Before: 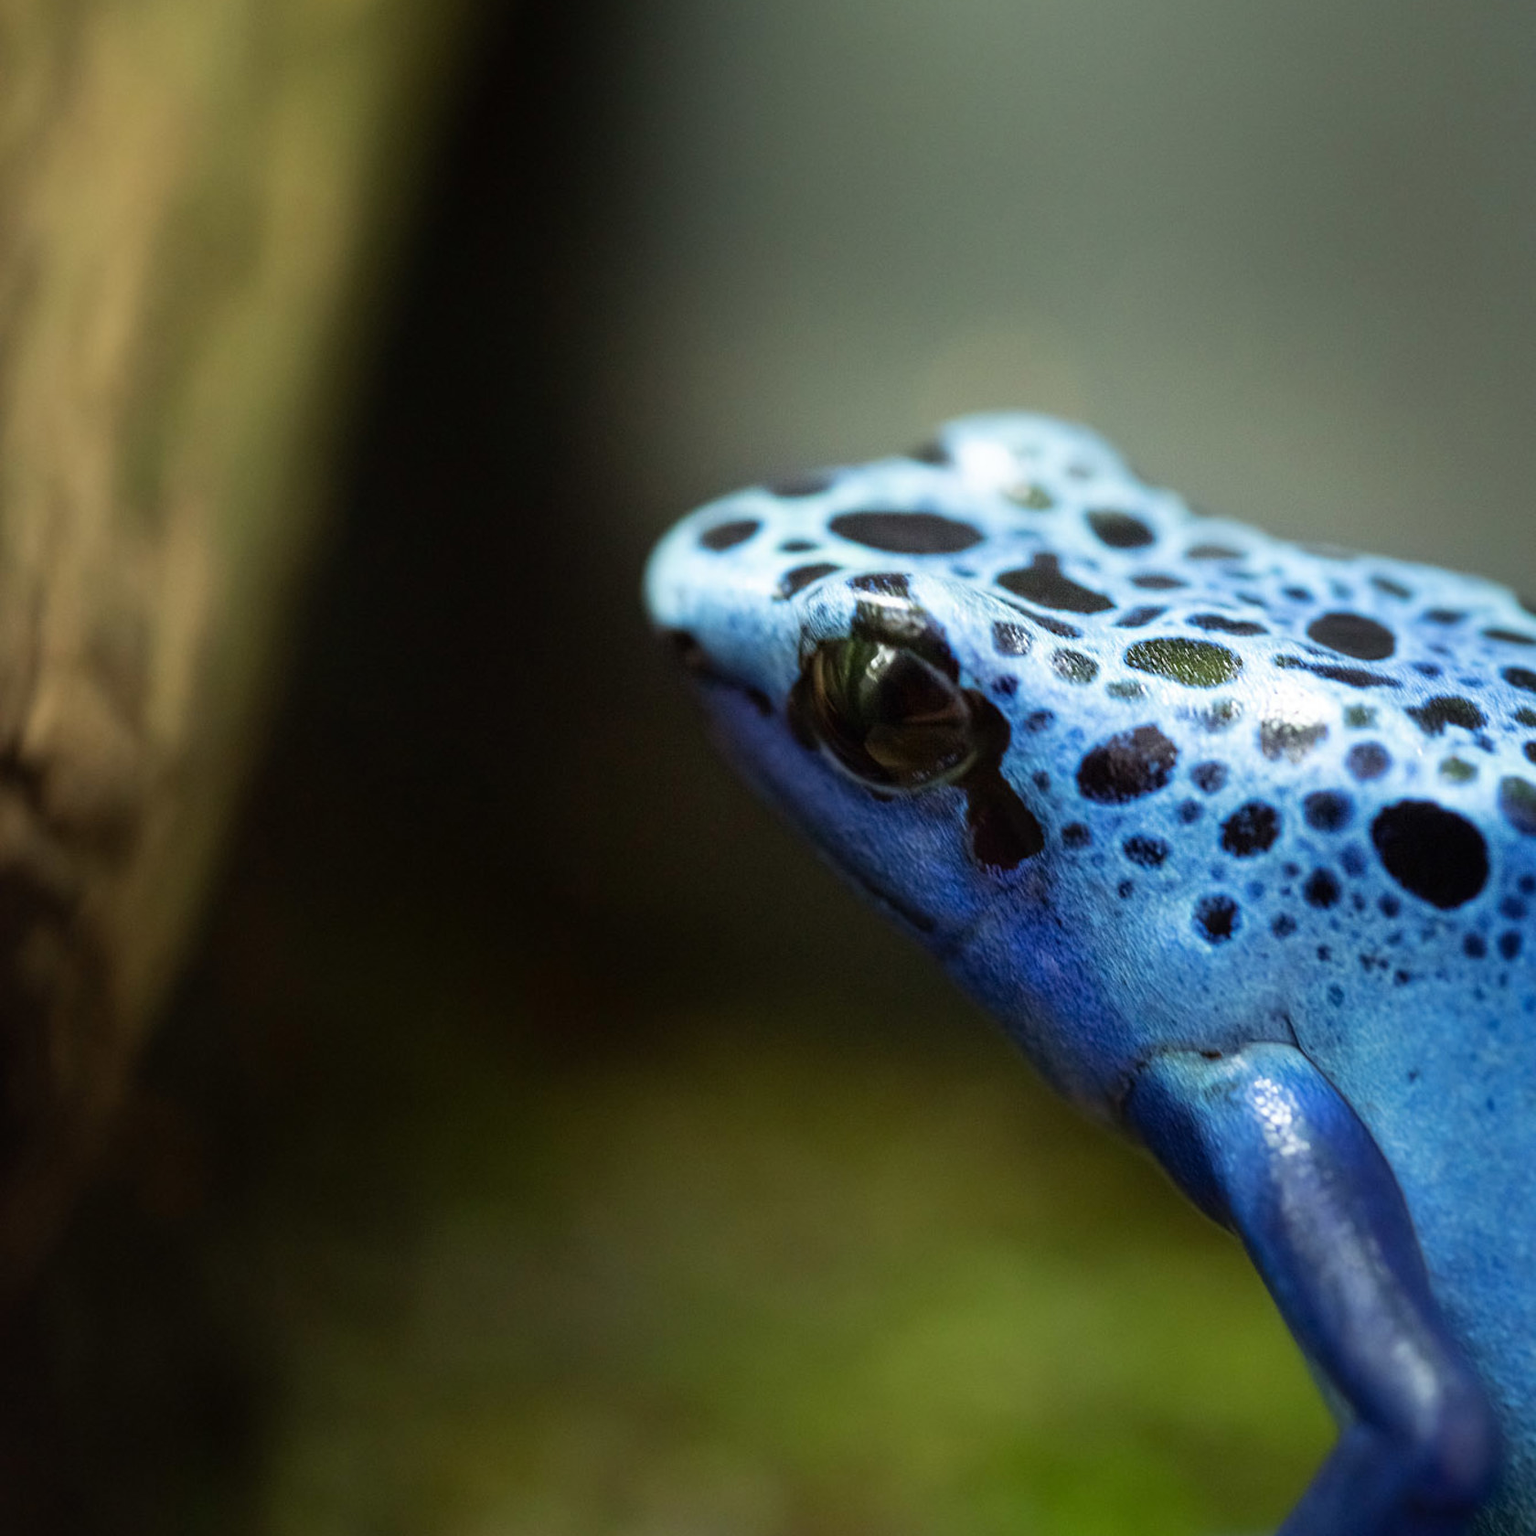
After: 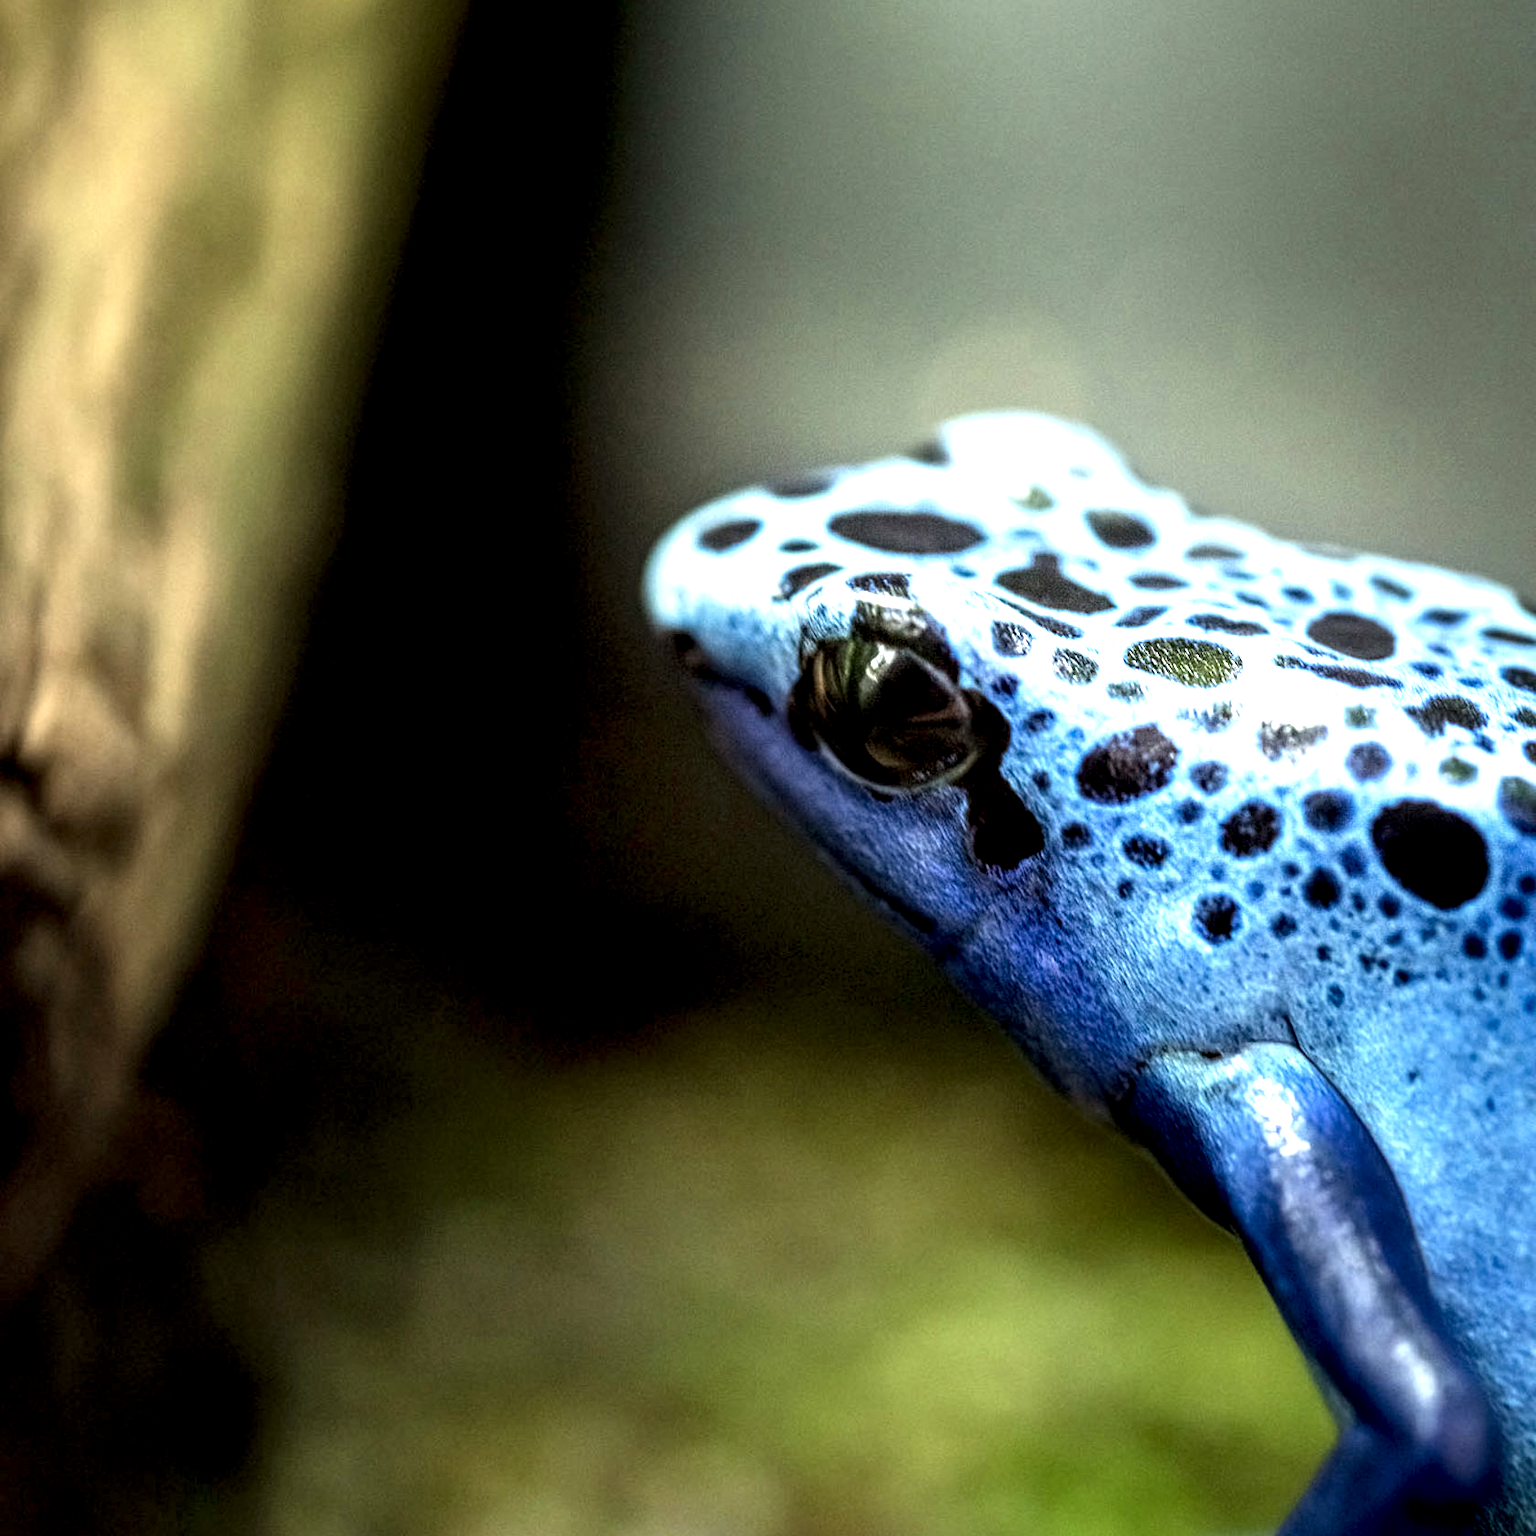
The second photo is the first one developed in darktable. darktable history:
local contrast: detail 205%
exposure: exposure 0.603 EV, compensate highlight preservation false
